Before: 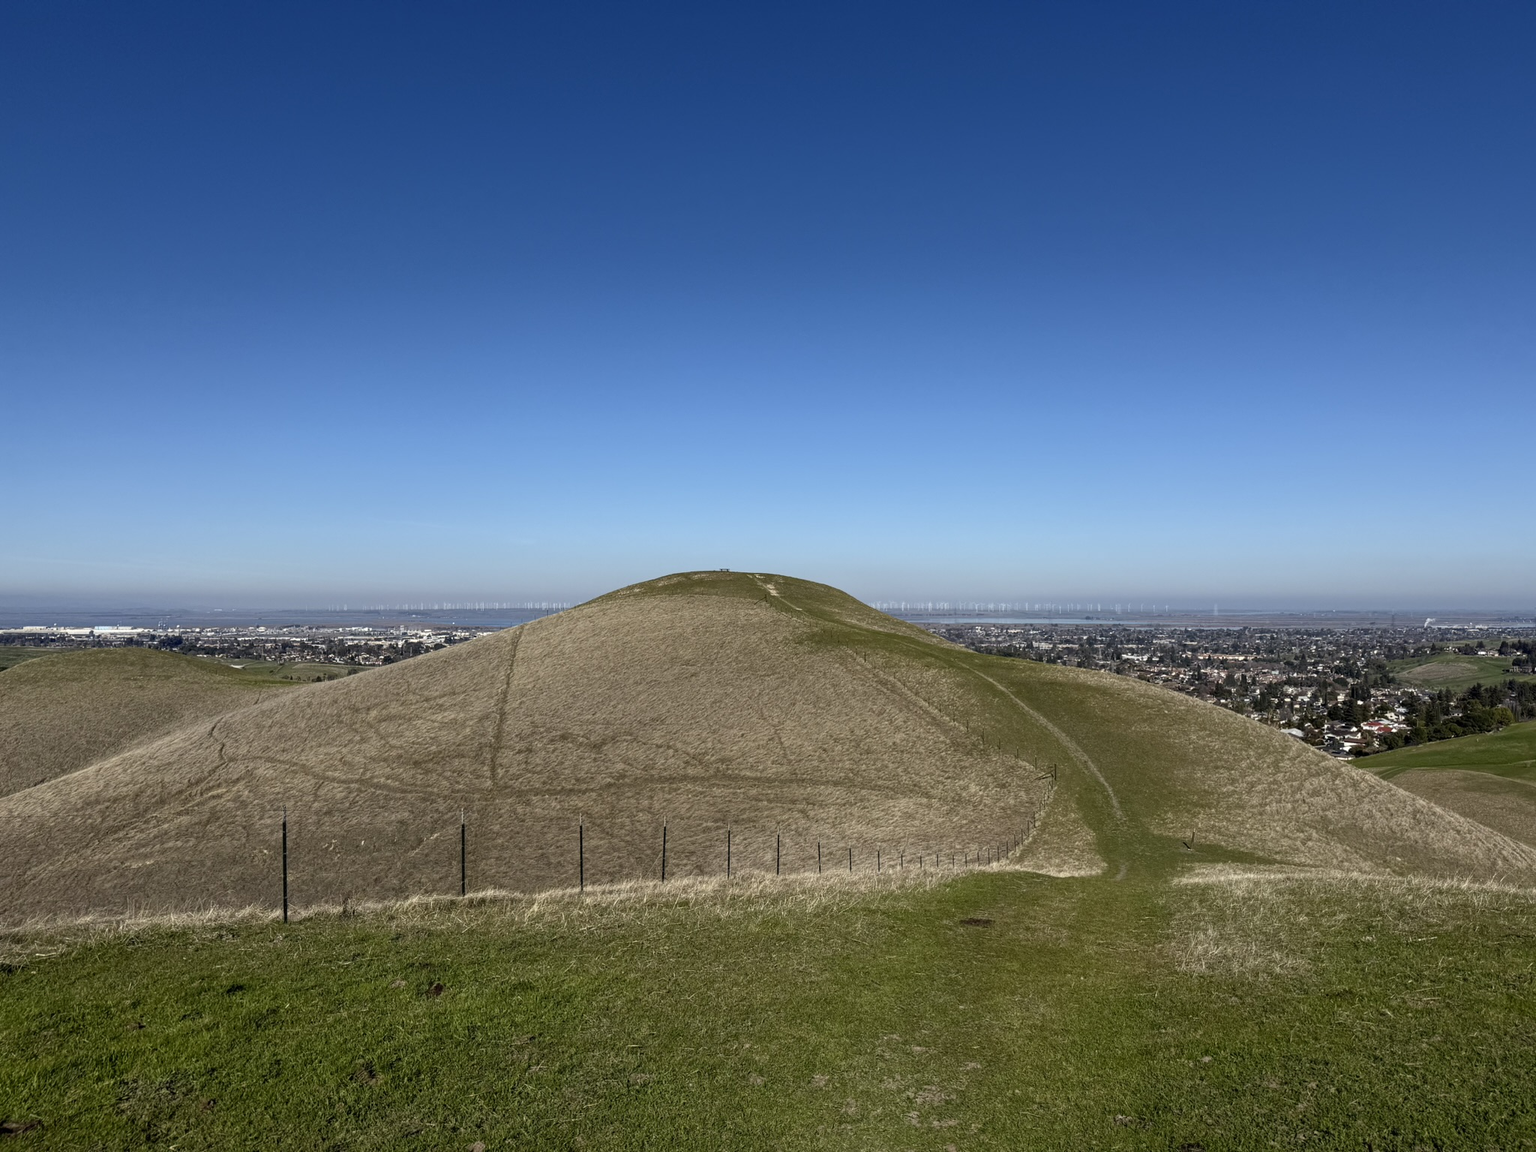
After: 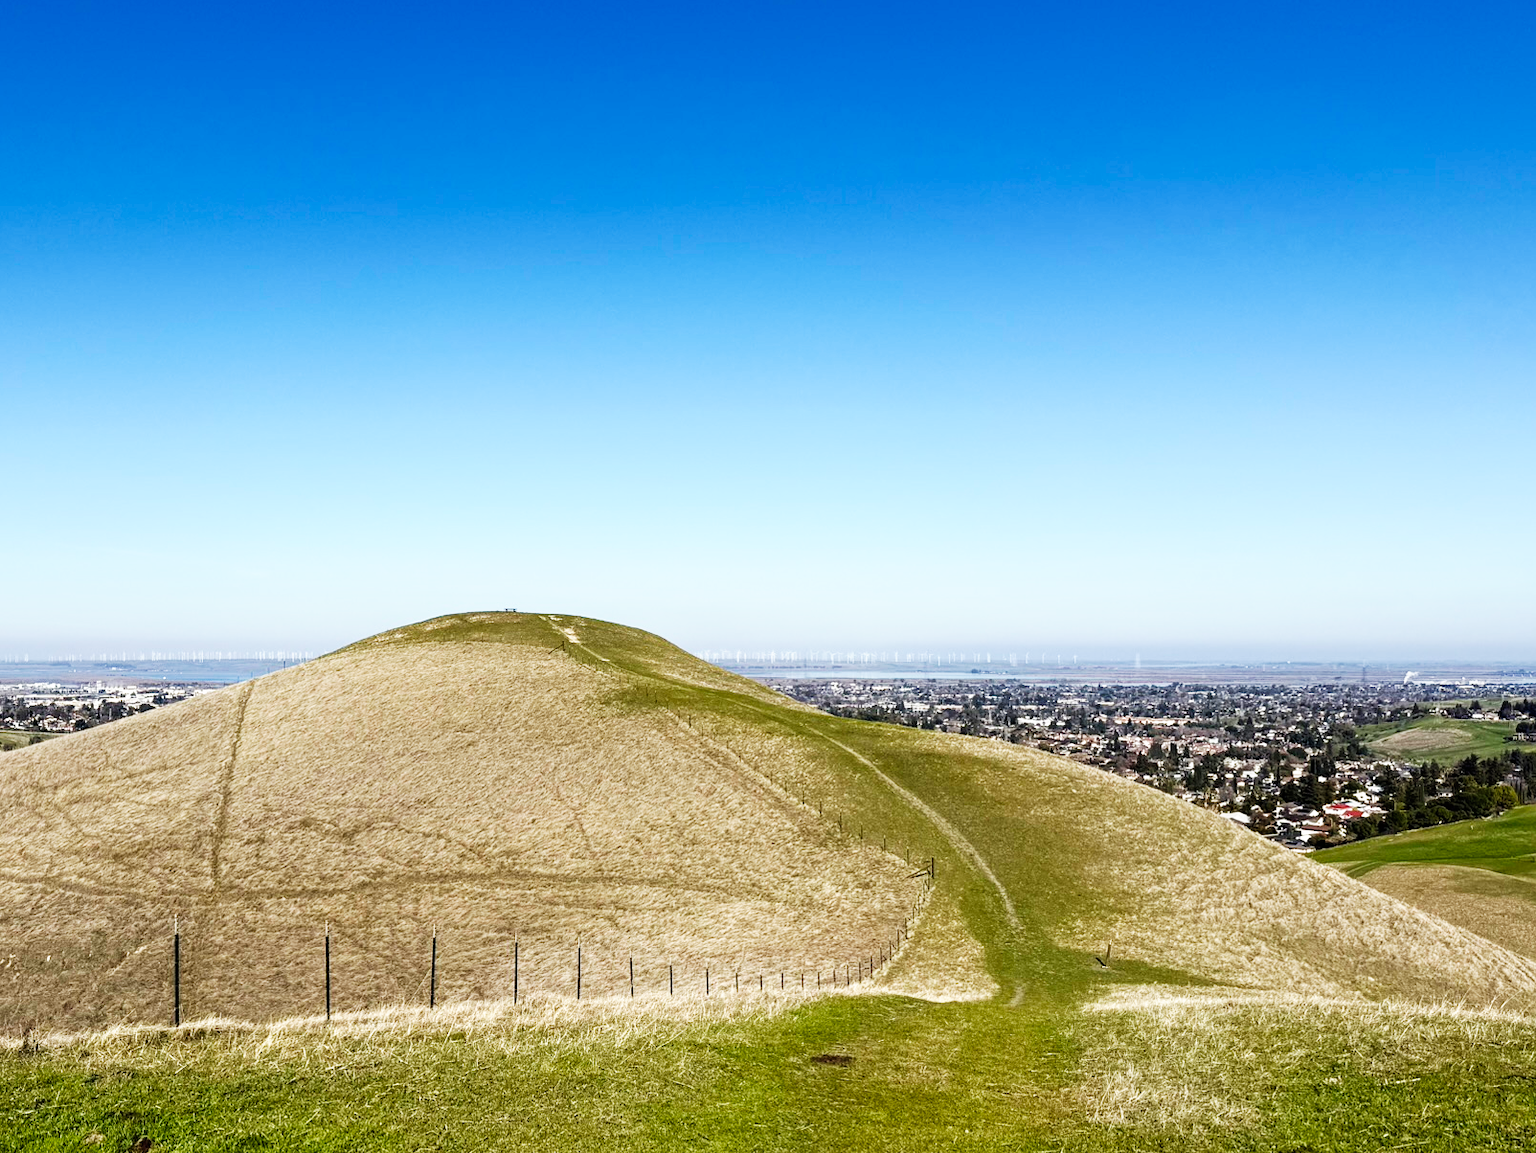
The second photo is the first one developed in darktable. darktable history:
base curve: curves: ch0 [(0, 0) (0.007, 0.004) (0.027, 0.03) (0.046, 0.07) (0.207, 0.54) (0.442, 0.872) (0.673, 0.972) (1, 1)], preserve colors none
crop and rotate: left 21.189%, top 8.052%, right 0.459%, bottom 13.468%
